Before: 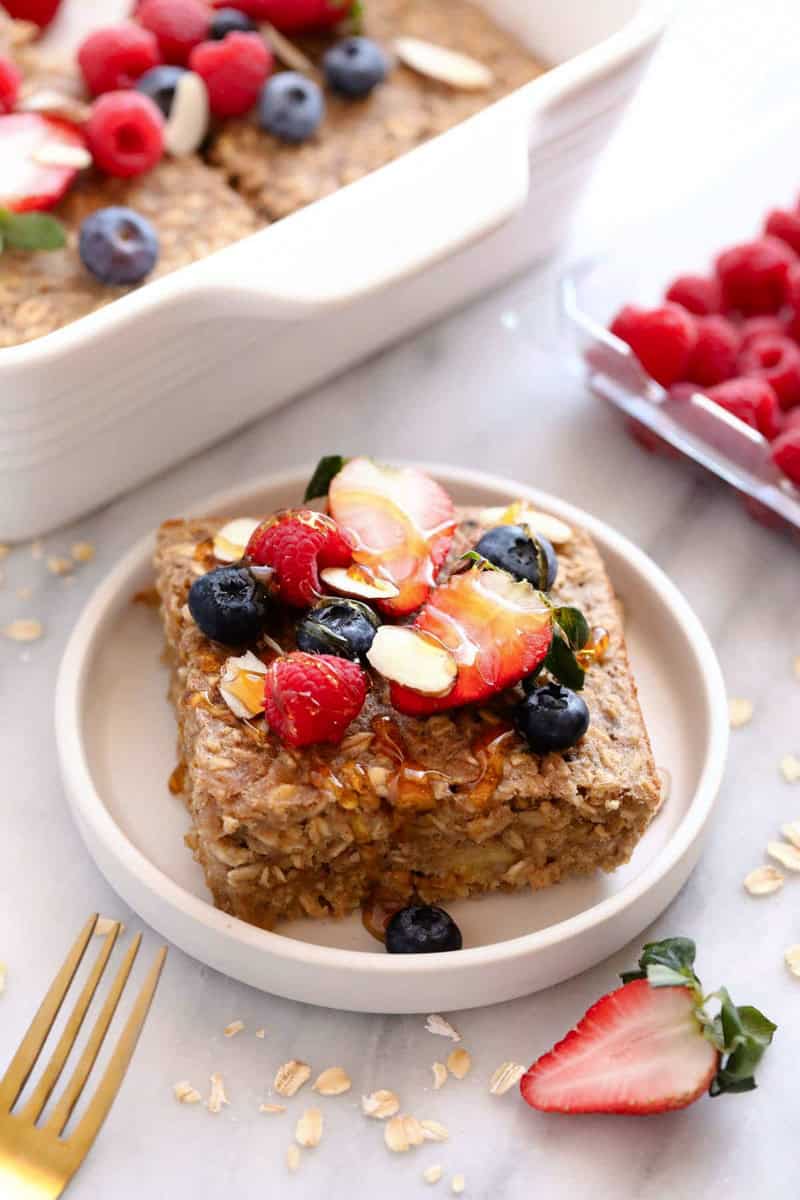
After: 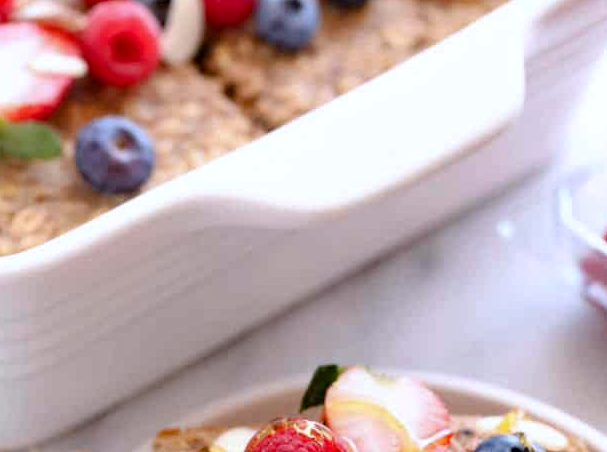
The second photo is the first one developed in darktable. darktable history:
color calibration: illuminant as shot in camera, x 0.358, y 0.373, temperature 4628.91 K
crop: left 0.546%, top 7.635%, right 23.564%, bottom 54.623%
haze removal: compatibility mode true, adaptive false
